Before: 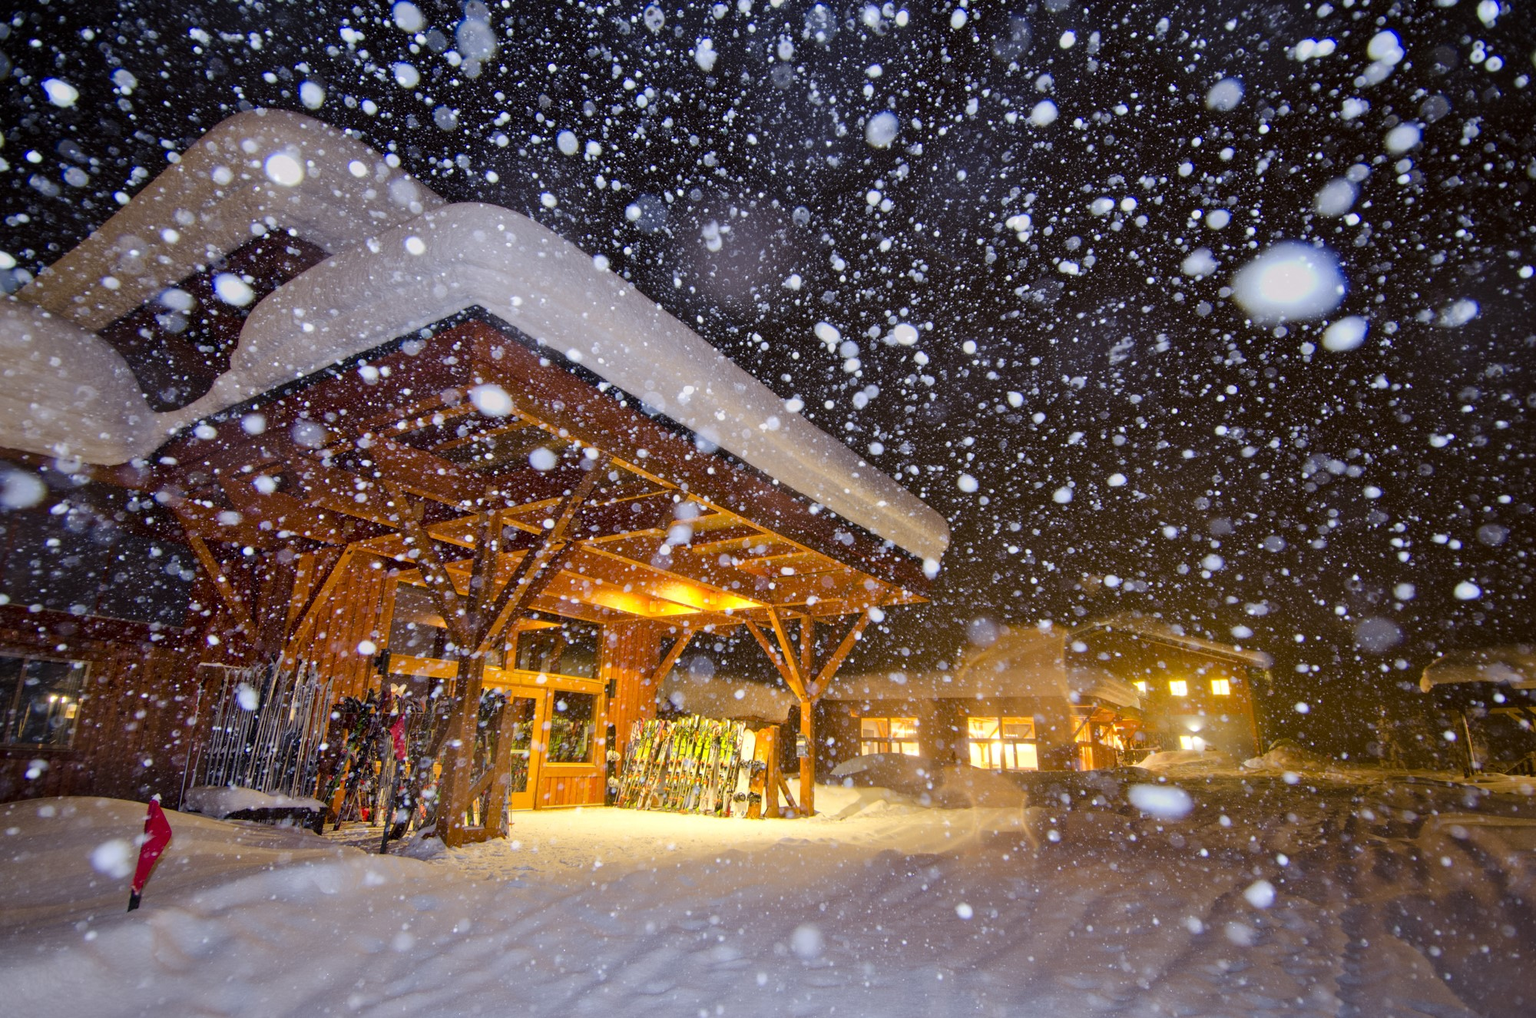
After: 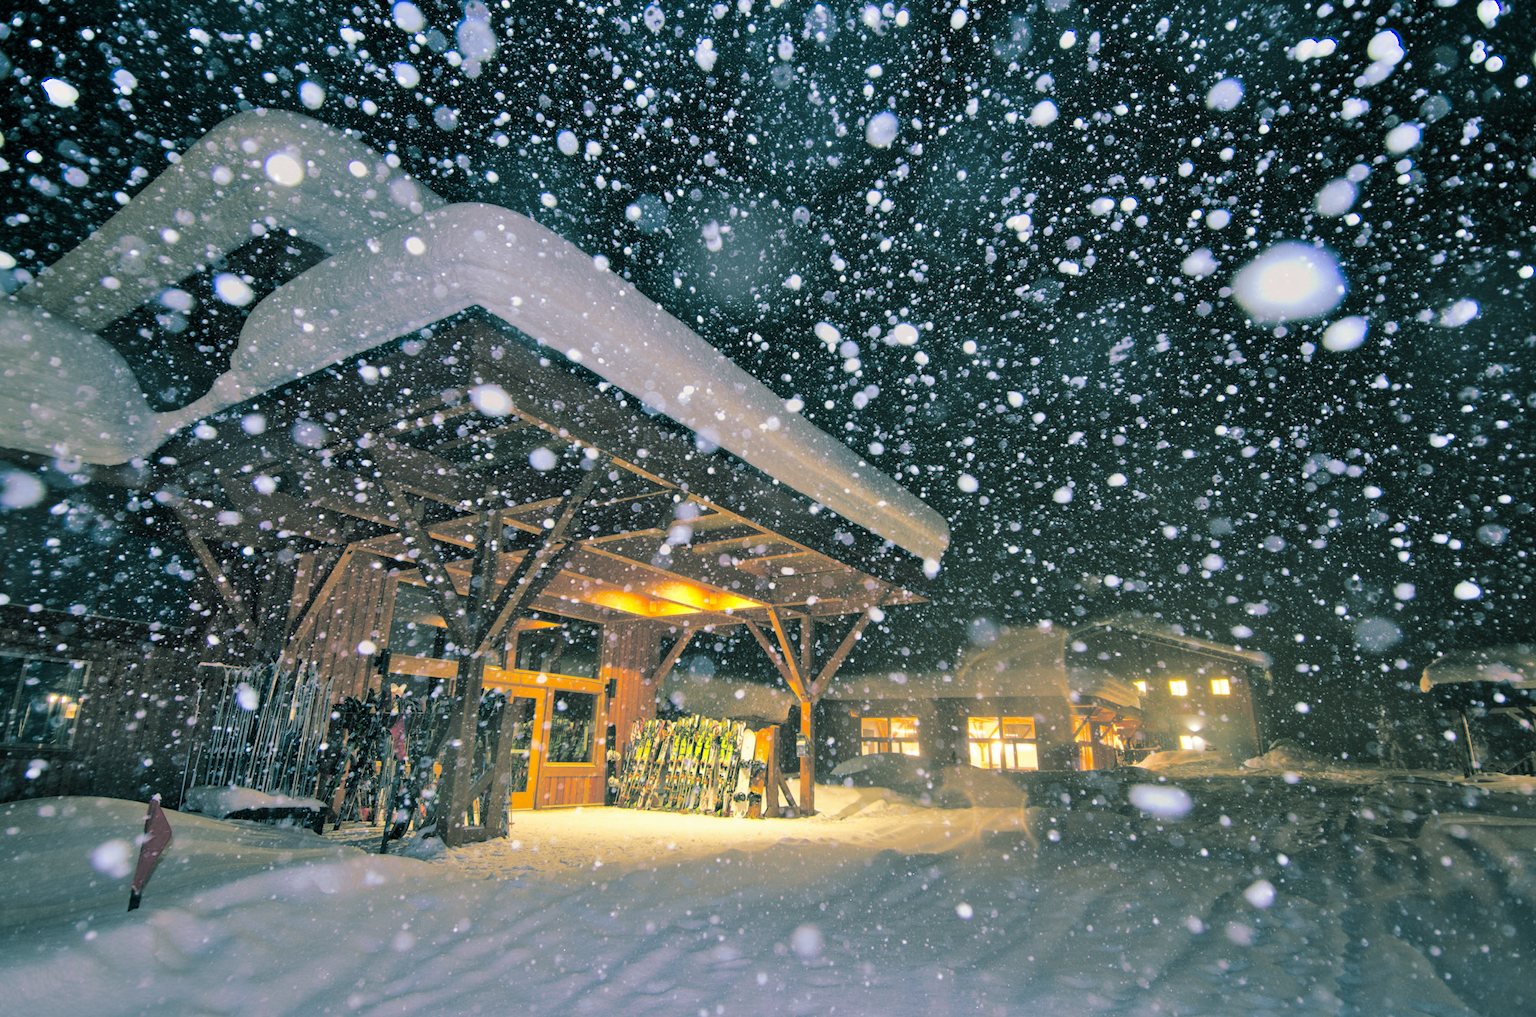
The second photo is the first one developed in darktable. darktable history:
split-toning: shadows › hue 186.43°, highlights › hue 49.29°, compress 30.29%
shadows and highlights: low approximation 0.01, soften with gaussian
